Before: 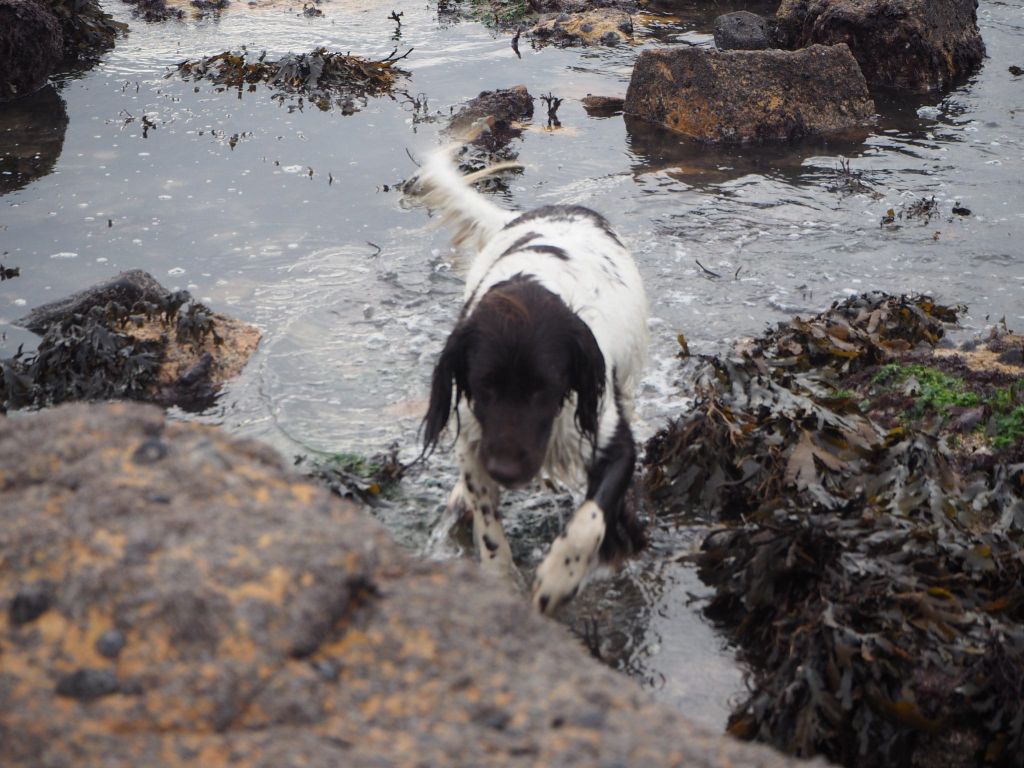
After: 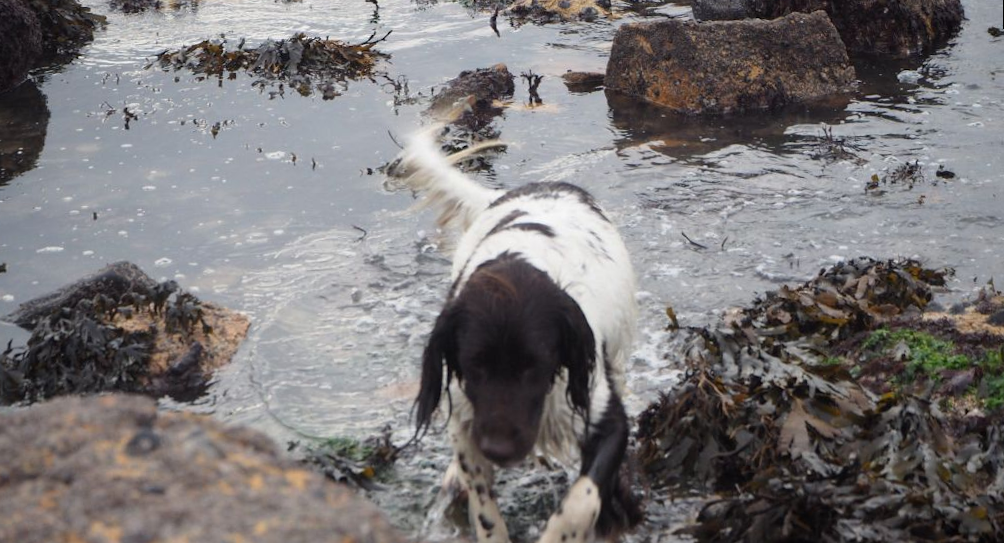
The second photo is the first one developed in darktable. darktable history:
crop: bottom 24.967%
rotate and perspective: rotation -2°, crop left 0.022, crop right 0.978, crop top 0.049, crop bottom 0.951
